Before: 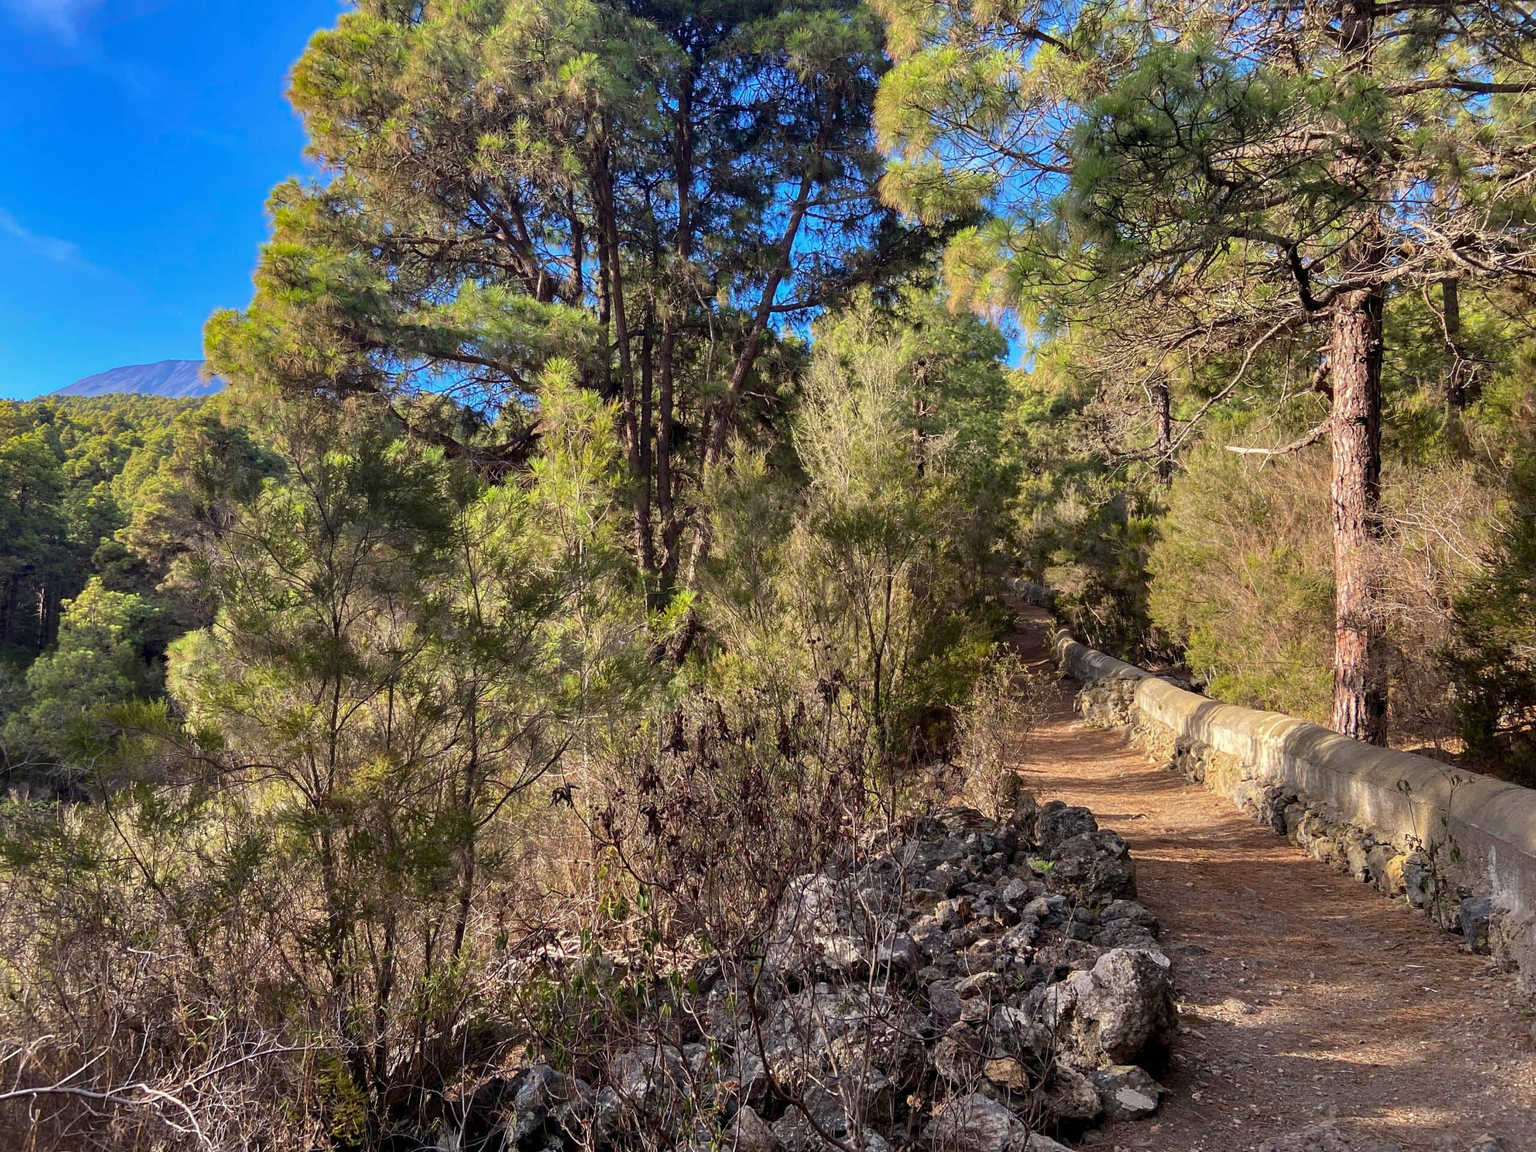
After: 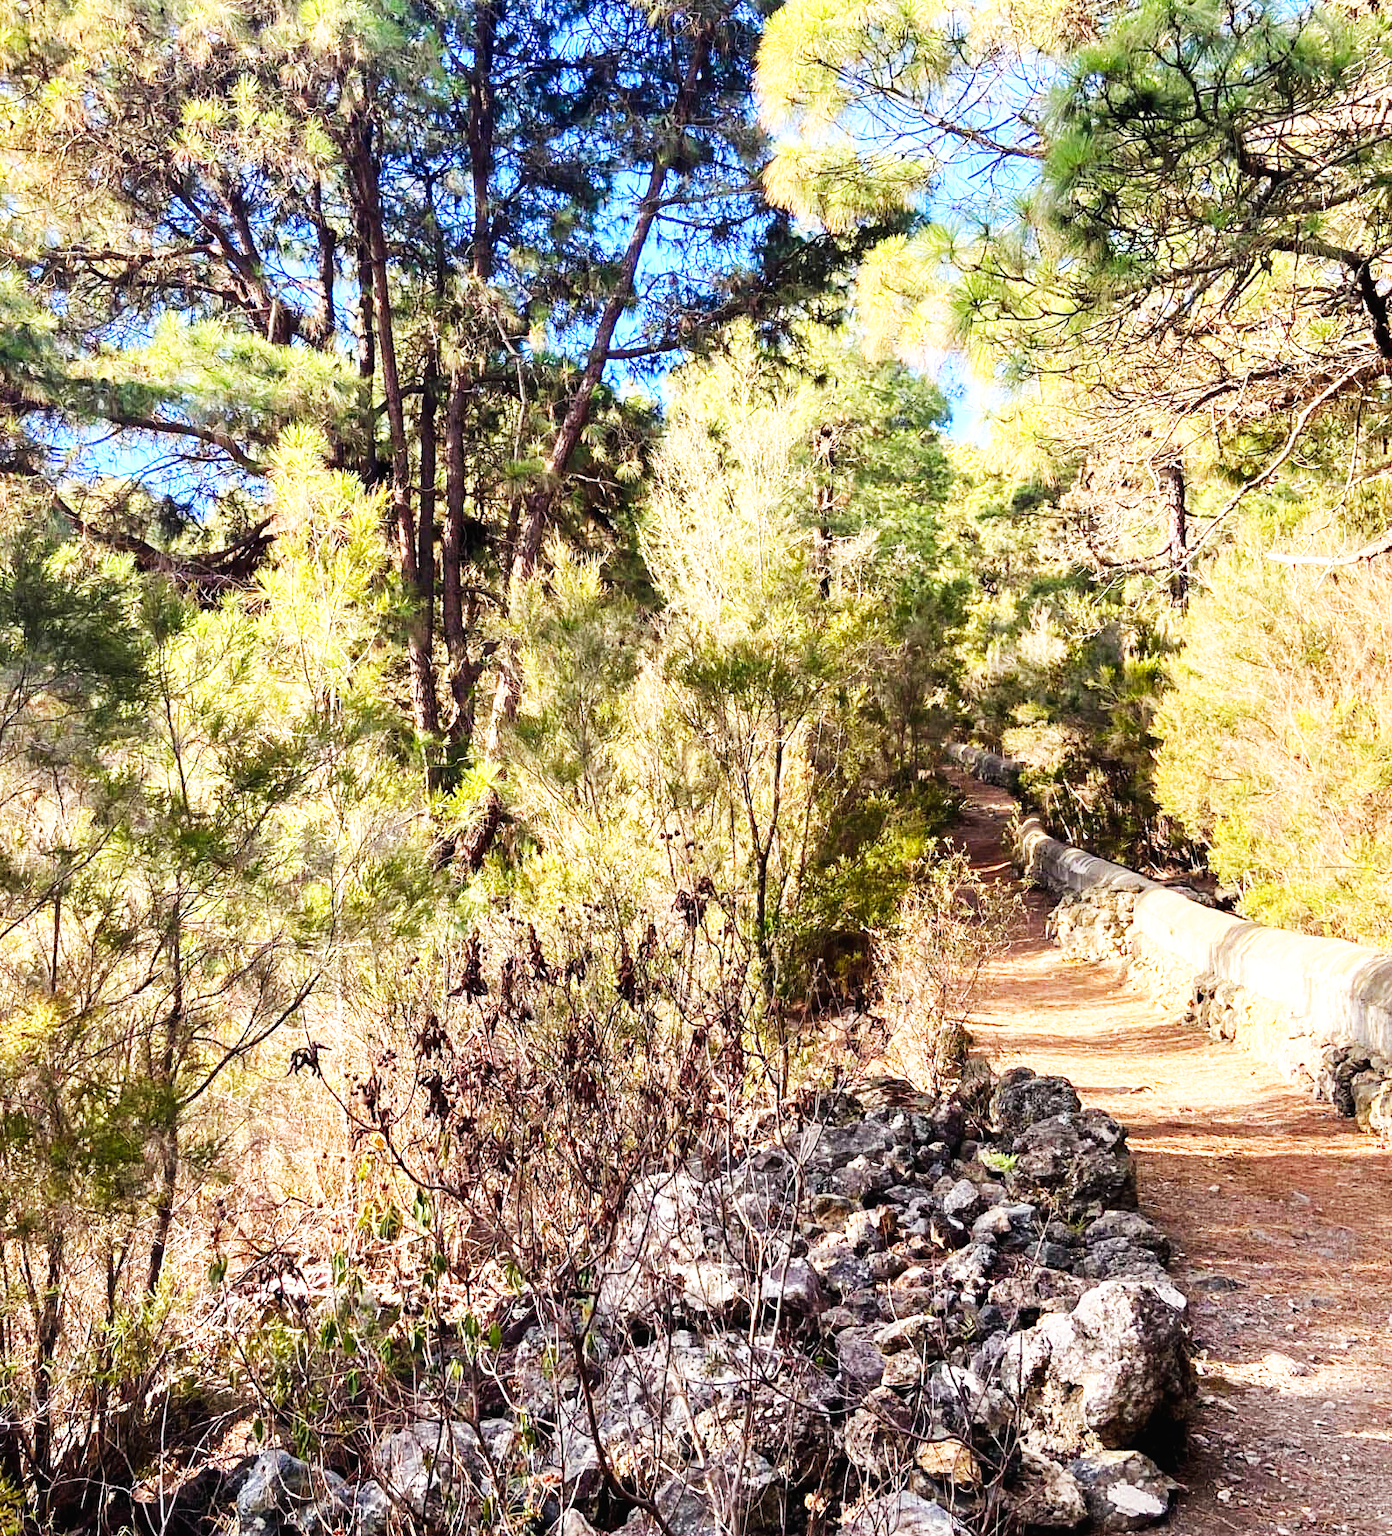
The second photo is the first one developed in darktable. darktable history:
tone equalizer: on, module defaults
crop and rotate: left 22.893%, top 5.625%, right 14.507%, bottom 2.302%
base curve: curves: ch0 [(0, 0) (0.007, 0.004) (0.027, 0.03) (0.046, 0.07) (0.207, 0.54) (0.442, 0.872) (0.673, 0.972) (1, 1)], preserve colors none
exposure: black level correction -0.002, exposure 0.528 EV, compensate highlight preservation false
